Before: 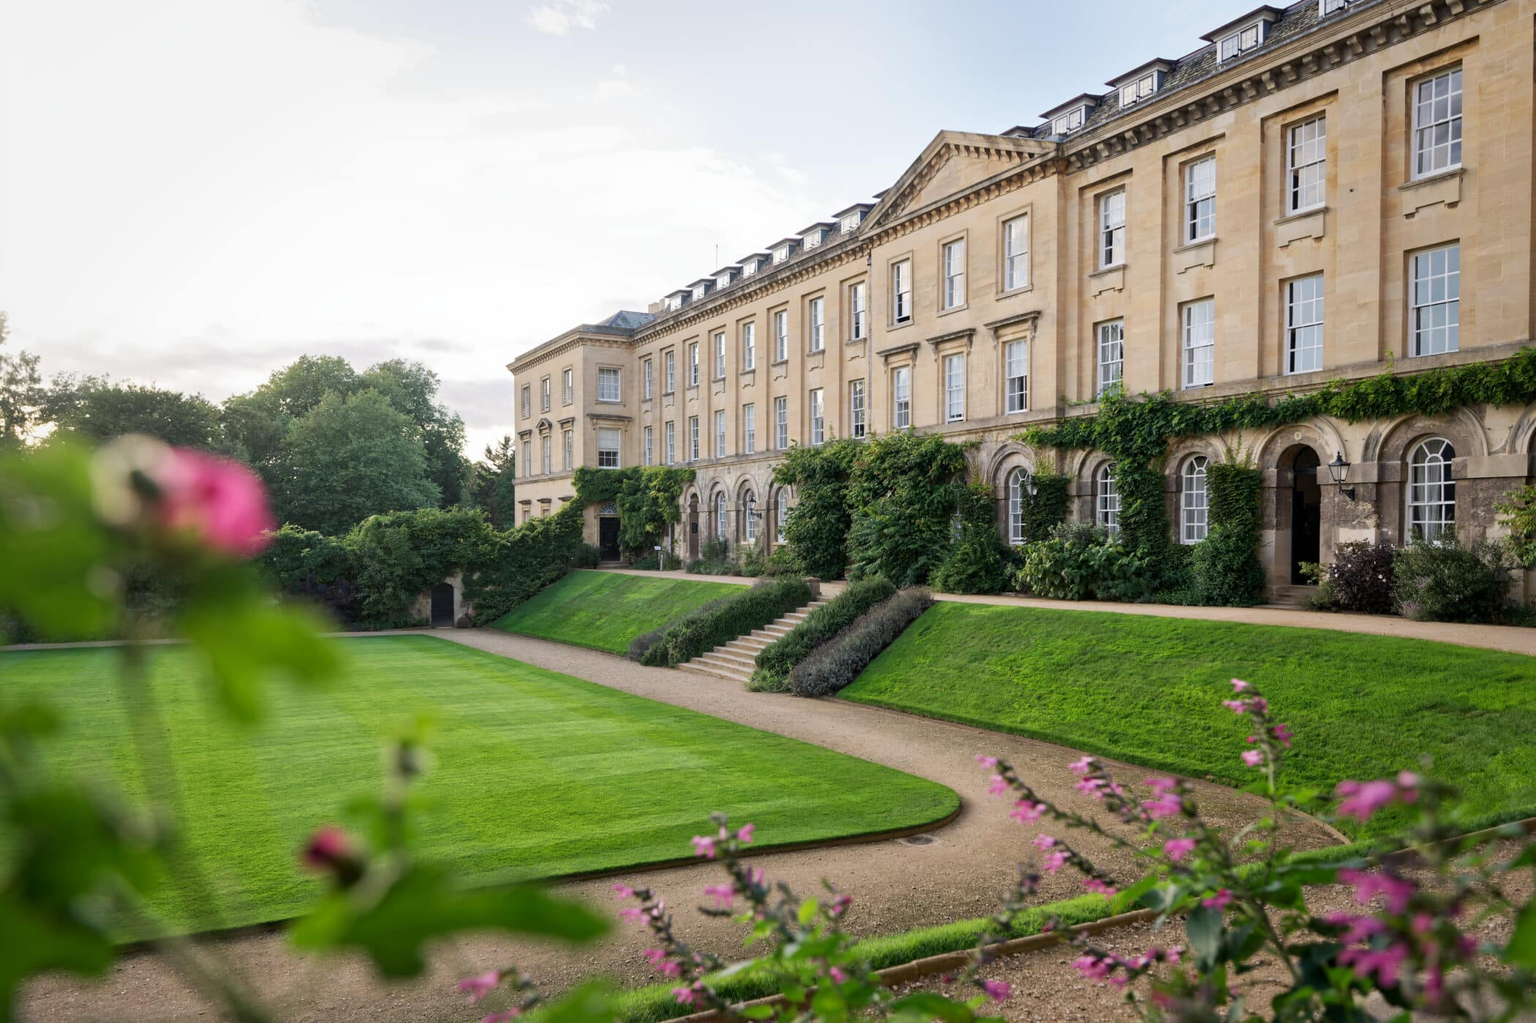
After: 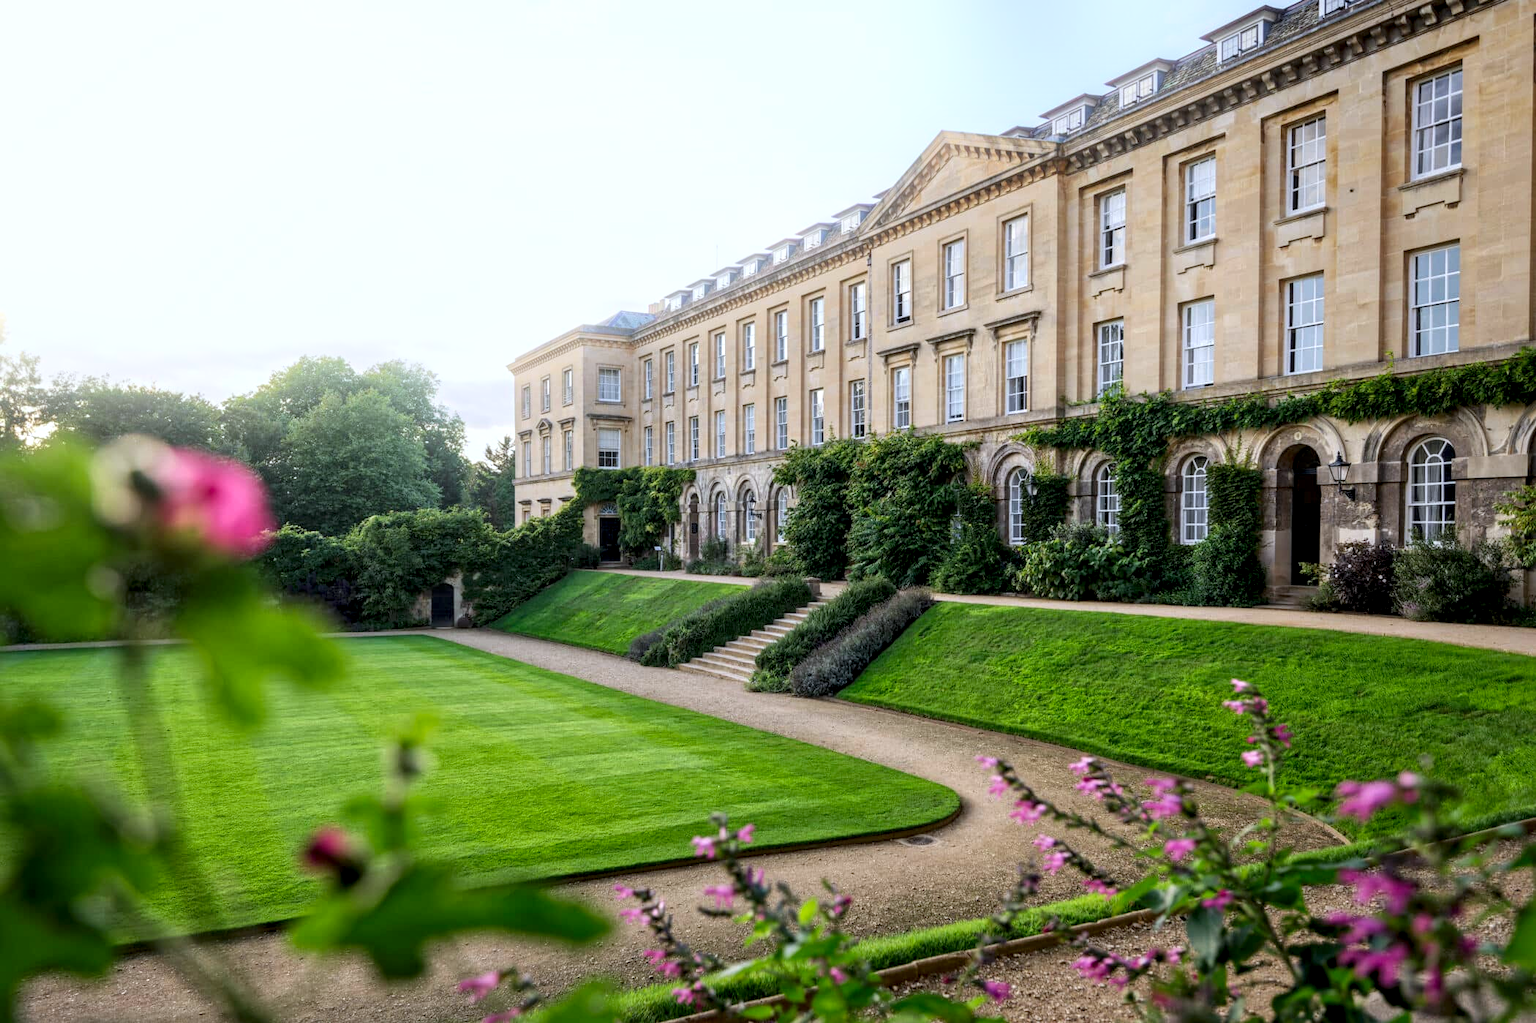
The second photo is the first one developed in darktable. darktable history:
contrast brightness saturation: saturation 0.18
white balance: red 0.967, blue 1.049
local contrast: highlights 25%, detail 150%
bloom: size 16%, threshold 98%, strength 20%
